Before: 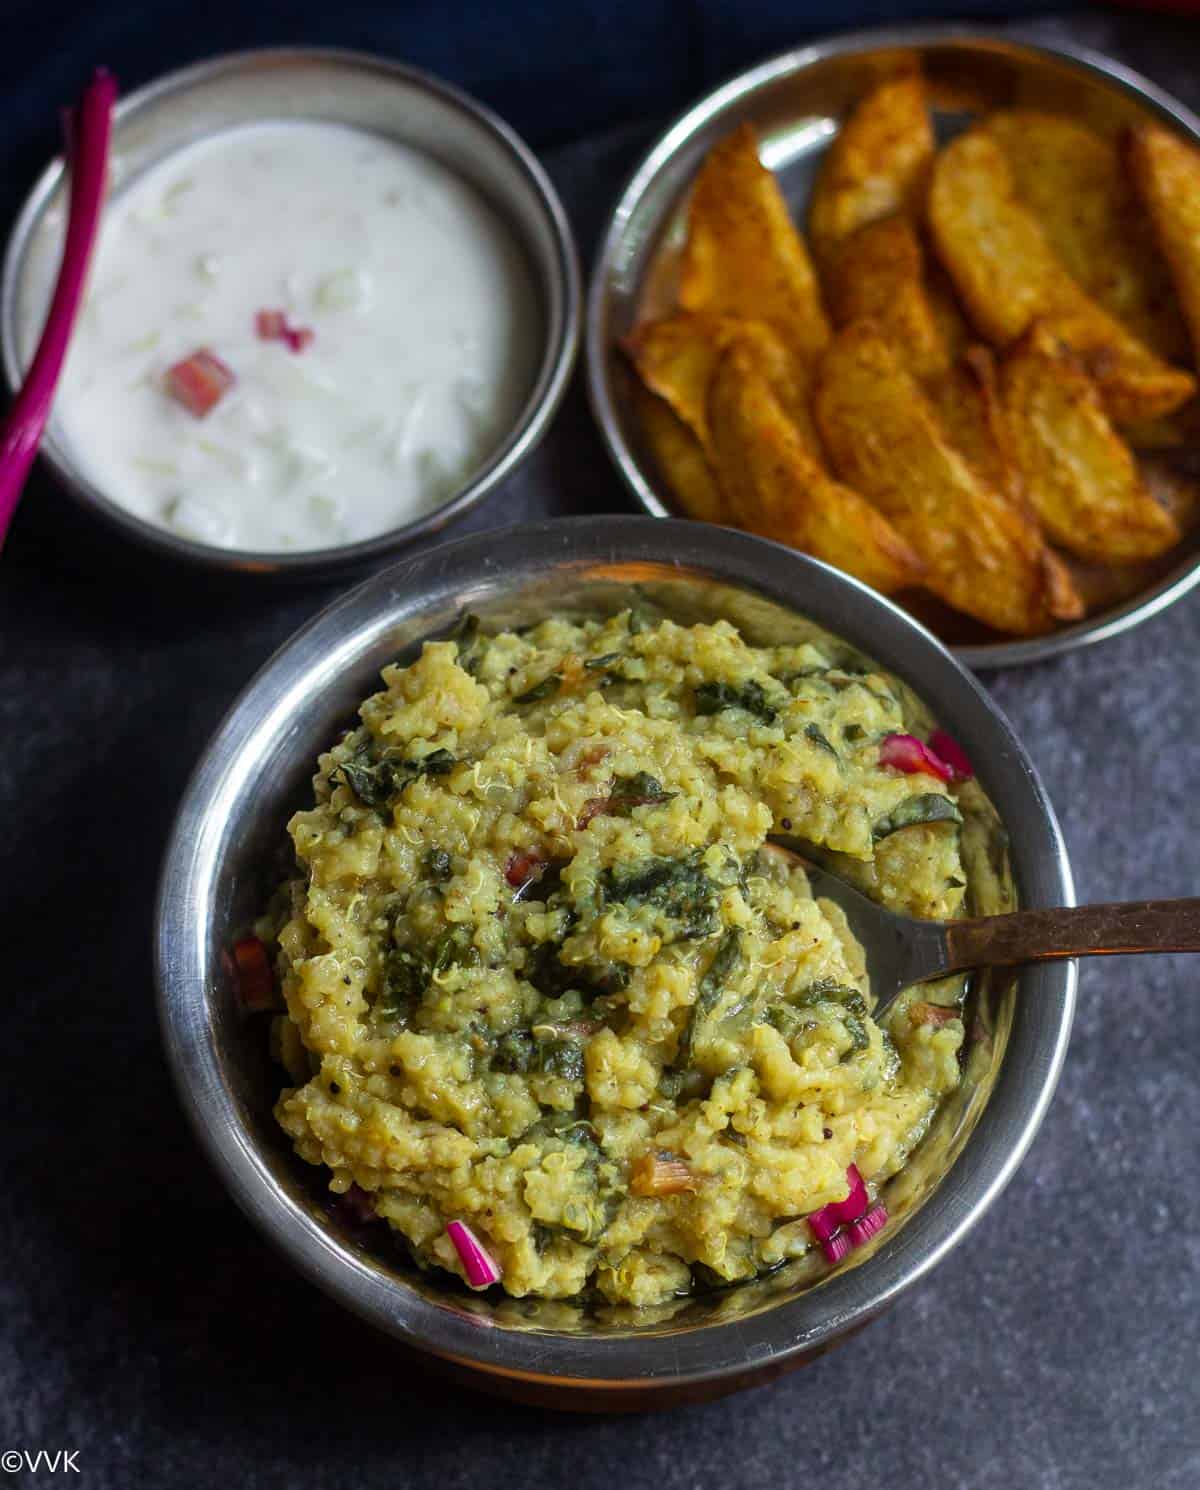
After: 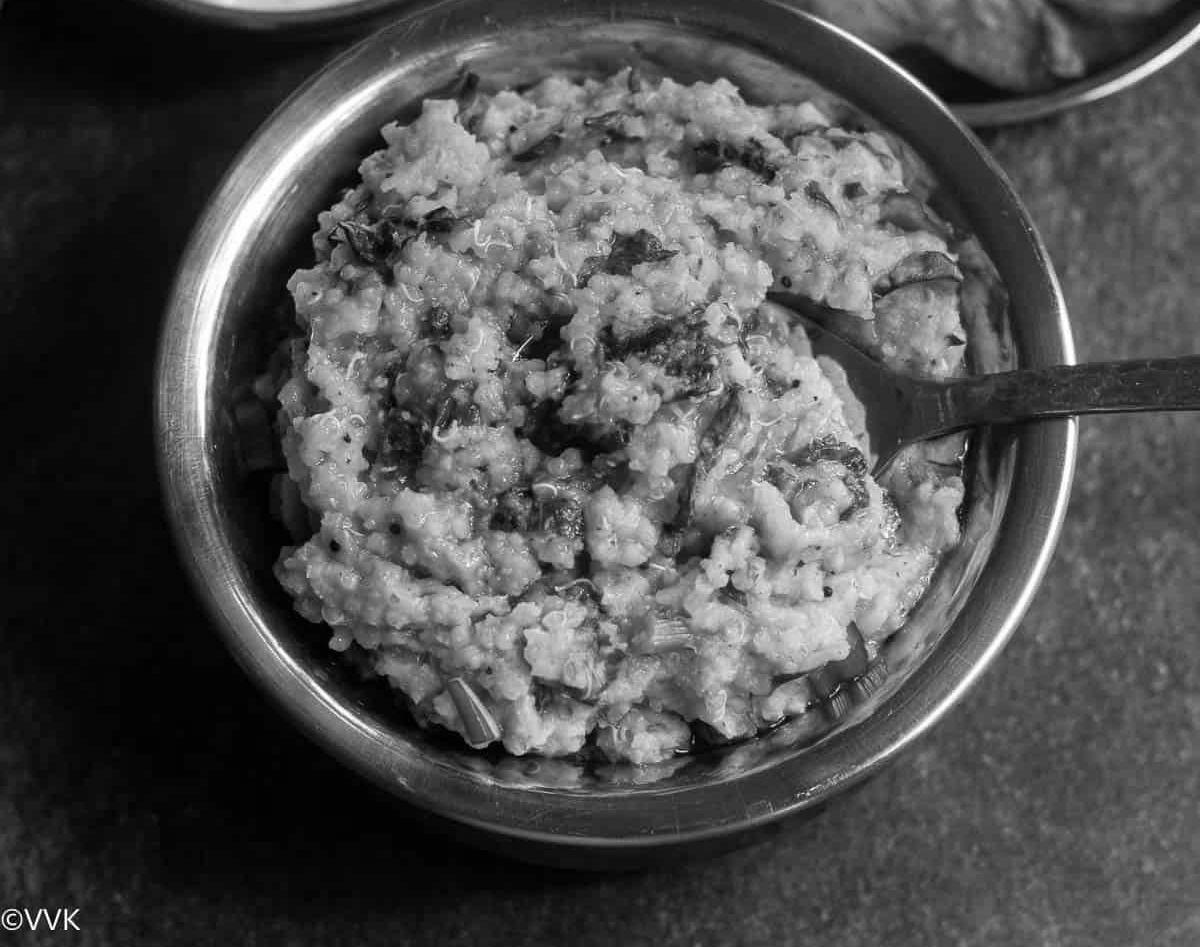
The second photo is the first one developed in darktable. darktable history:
crop and rotate: top 36.435%
monochrome: on, module defaults
color balance rgb: perceptual saturation grading › global saturation 10%, global vibrance 10%
